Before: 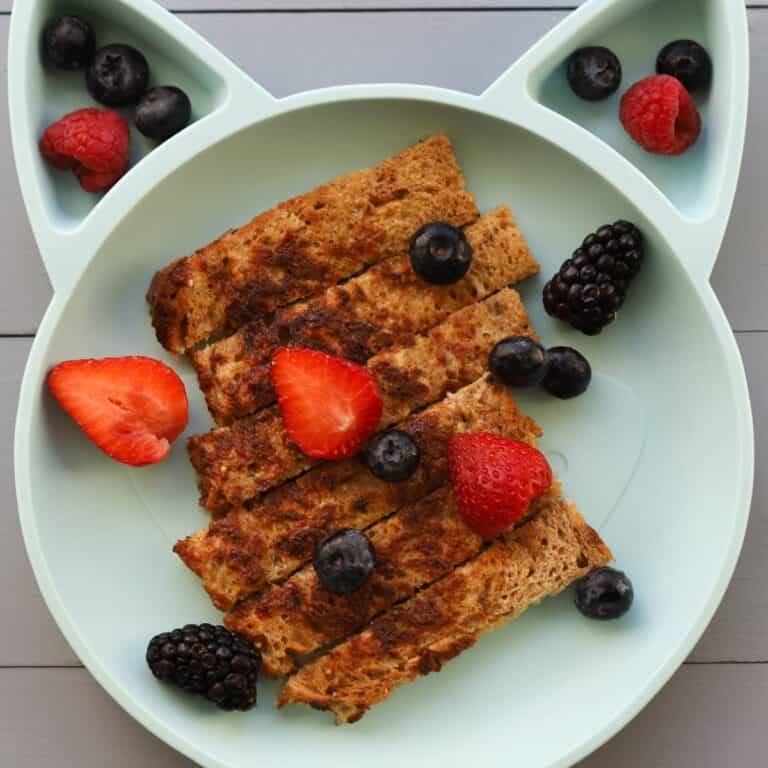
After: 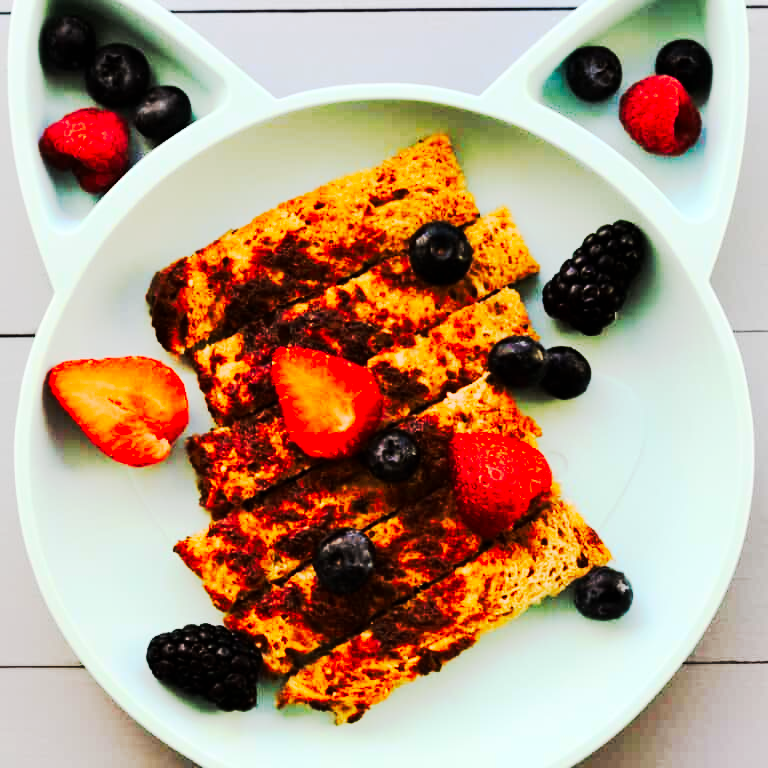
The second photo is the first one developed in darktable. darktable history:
tone curve: curves: ch0 [(0, 0) (0.003, 0.002) (0.011, 0.002) (0.025, 0.002) (0.044, 0.007) (0.069, 0.014) (0.1, 0.026) (0.136, 0.04) (0.177, 0.061) (0.224, 0.1) (0.277, 0.151) (0.335, 0.198) (0.399, 0.272) (0.468, 0.387) (0.543, 0.553) (0.623, 0.716) (0.709, 0.8) (0.801, 0.855) (0.898, 0.897) (1, 1)], preserve colors none
base curve: curves: ch0 [(0, 0) (0.028, 0.03) (0.121, 0.232) (0.46, 0.748) (0.859, 0.968) (1, 1)]
